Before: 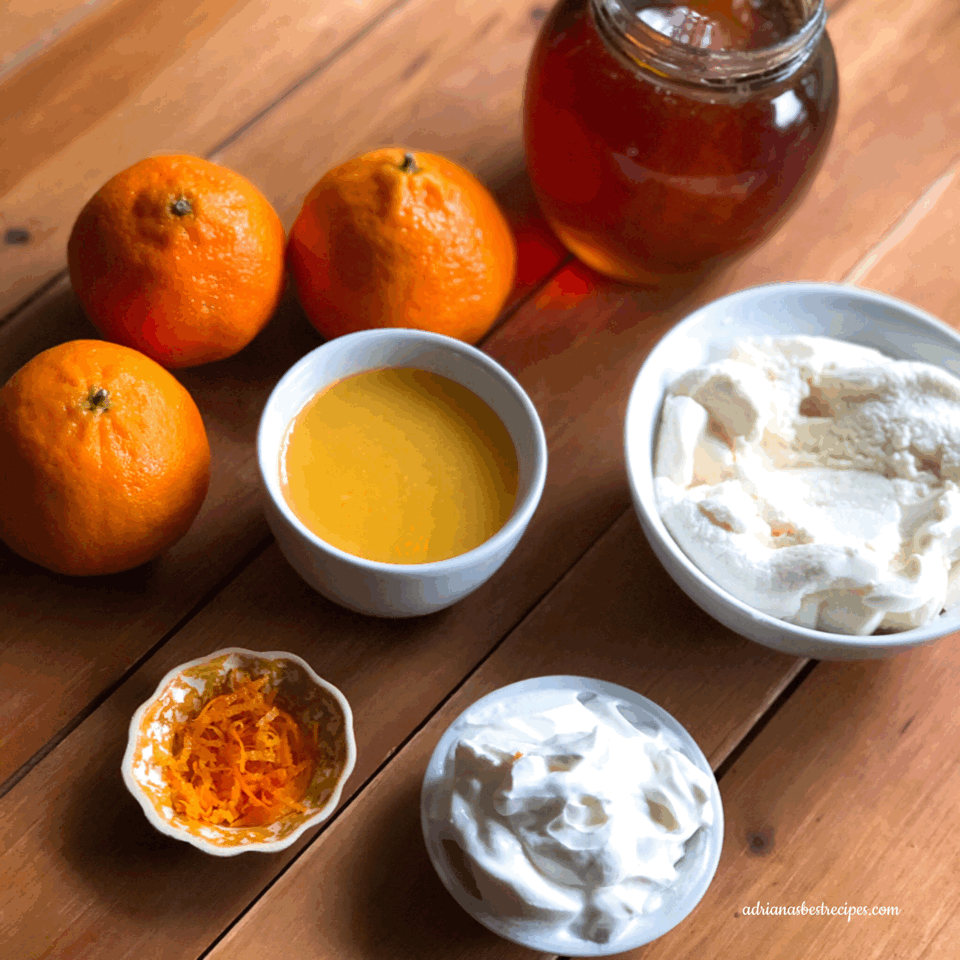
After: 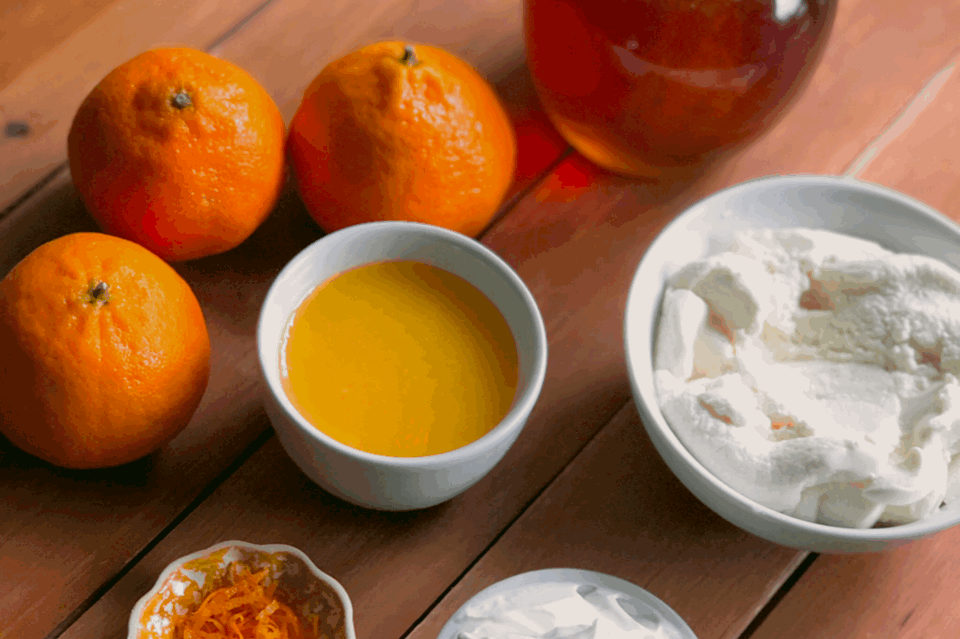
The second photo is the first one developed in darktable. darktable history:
color correction: highlights a* 4, highlights b* 4.97, shadows a* -7.04, shadows b* 4.6
tone equalizer: -8 EV 0.232 EV, -7 EV 0.436 EV, -6 EV 0.404 EV, -5 EV 0.269 EV, -3 EV -0.262 EV, -2 EV -0.417 EV, -1 EV -0.393 EV, +0 EV -0.22 EV, edges refinement/feathering 500, mask exposure compensation -1.57 EV, preserve details no
tone curve: curves: ch0 [(0, 0.012) (0.036, 0.035) (0.274, 0.288) (0.504, 0.536) (0.844, 0.84) (1, 0.983)]; ch1 [(0, 0) (0.389, 0.403) (0.462, 0.486) (0.499, 0.498) (0.511, 0.502) (0.536, 0.547) (0.567, 0.588) (0.626, 0.645) (0.749, 0.781) (1, 1)]; ch2 [(0, 0) (0.457, 0.486) (0.5, 0.5) (0.56, 0.551) (0.615, 0.607) (0.704, 0.732) (1, 1)], color space Lab, independent channels, preserve colors none
crop: top 11.152%, bottom 22.187%
color calibration: x 0.355, y 0.368, temperature 4688.93 K, saturation algorithm version 1 (2020)
